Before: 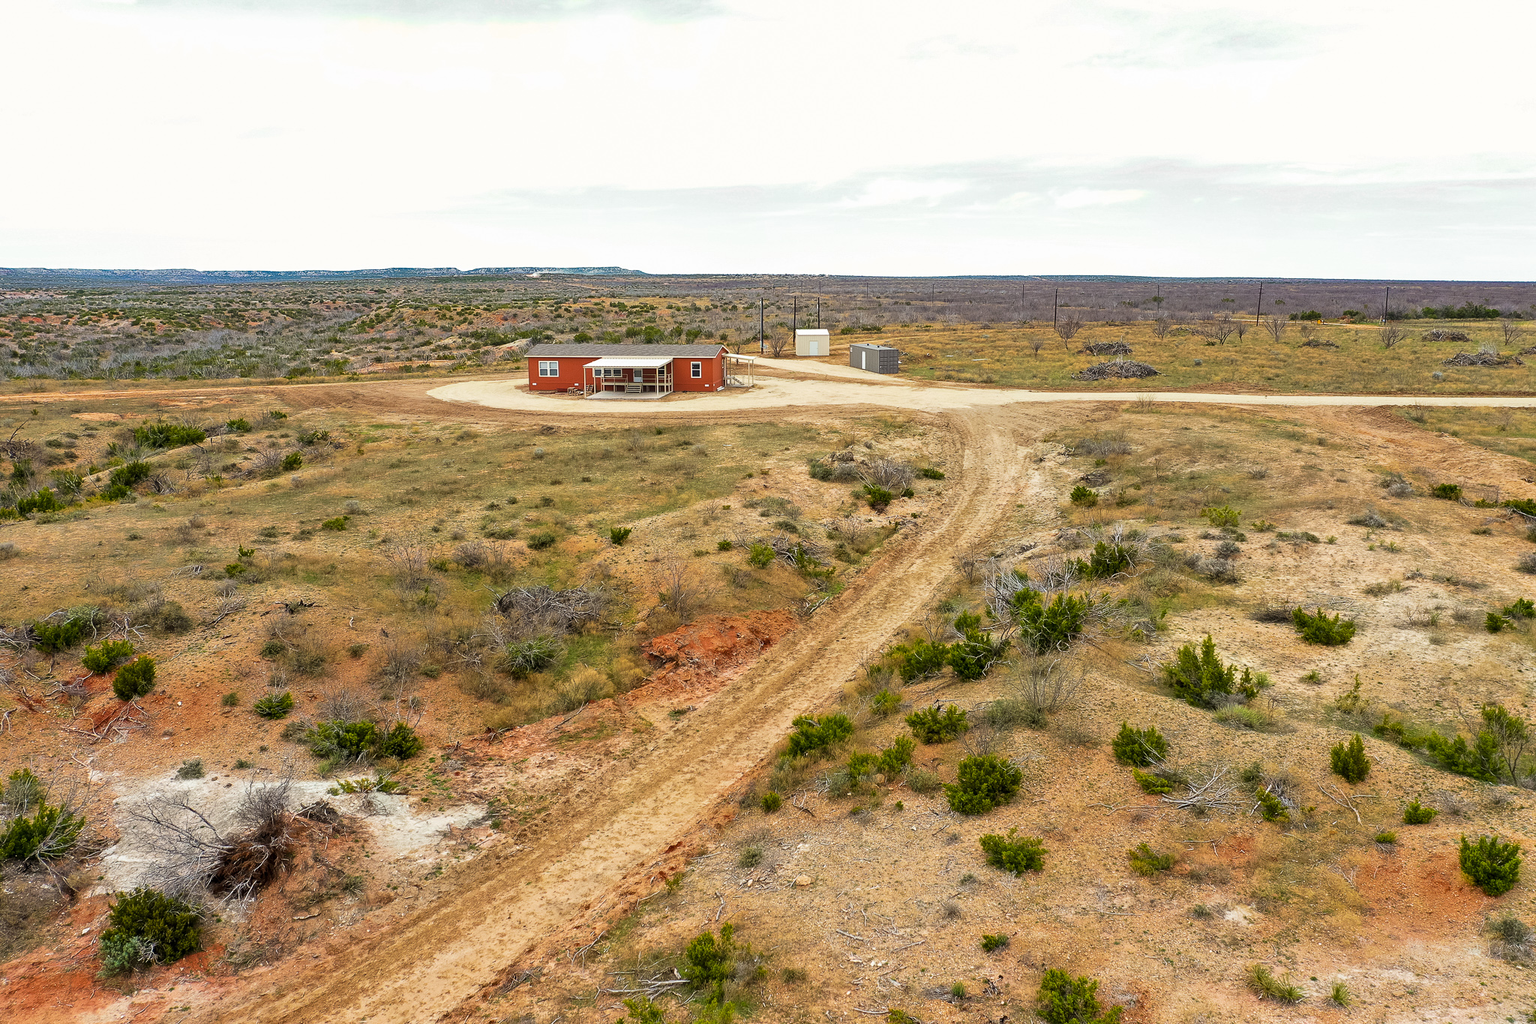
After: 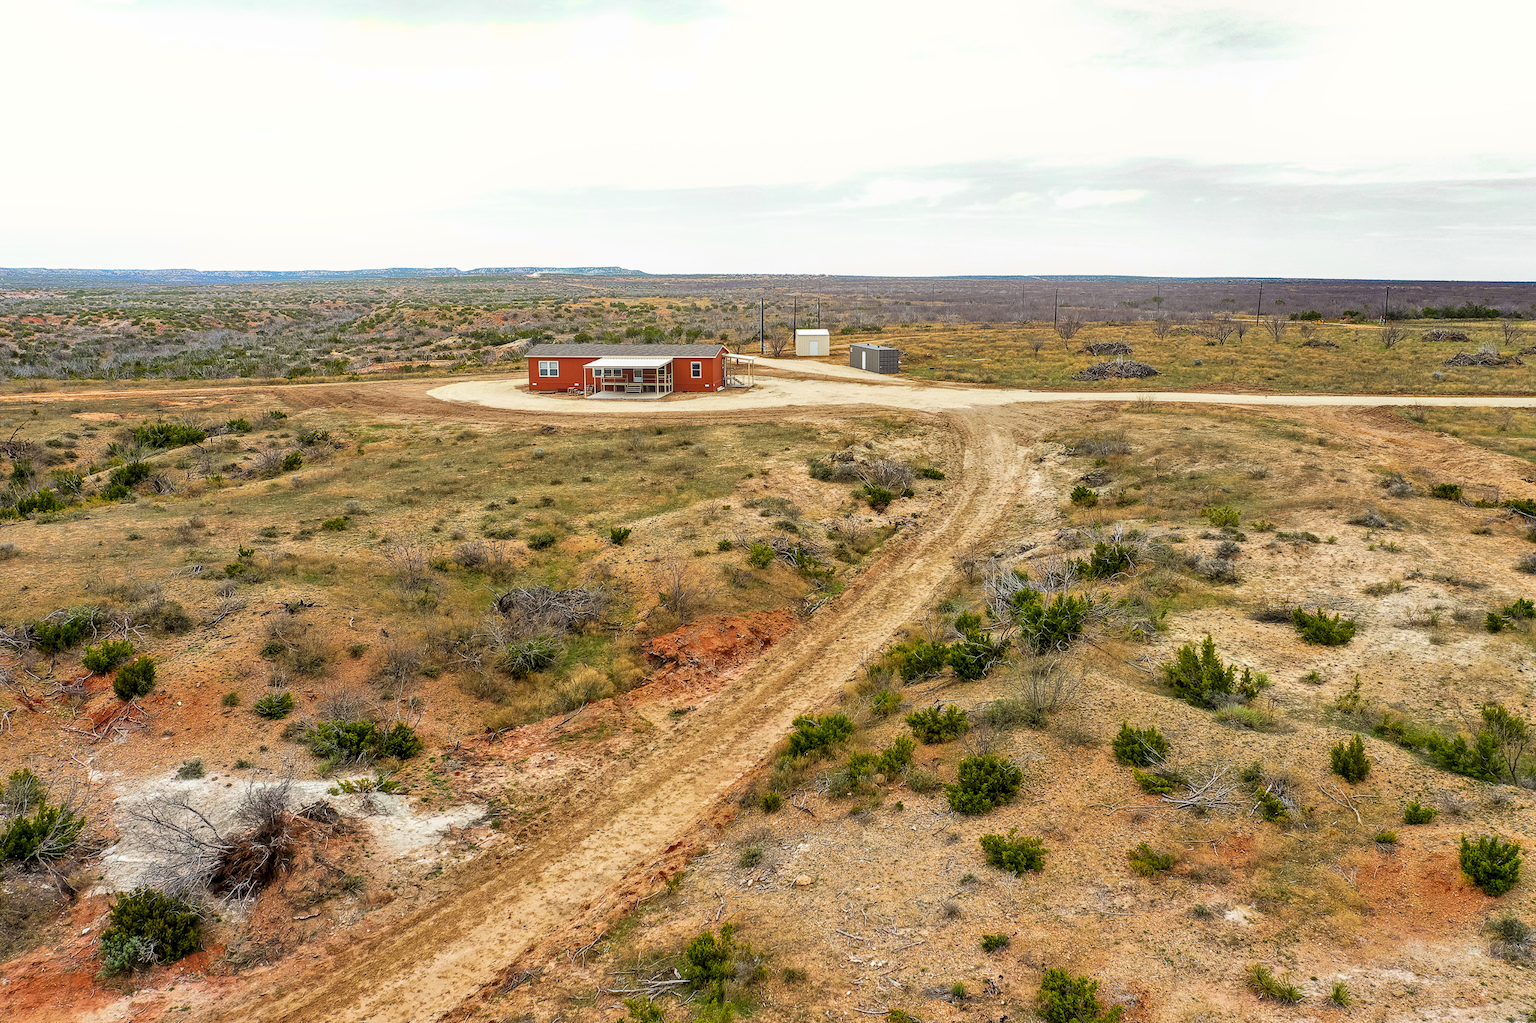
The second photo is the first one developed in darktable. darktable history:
bloom: size 13.65%, threshold 98.39%, strength 4.82%
local contrast: on, module defaults
shadows and highlights: shadows 43.71, white point adjustment -1.46, soften with gaussian
